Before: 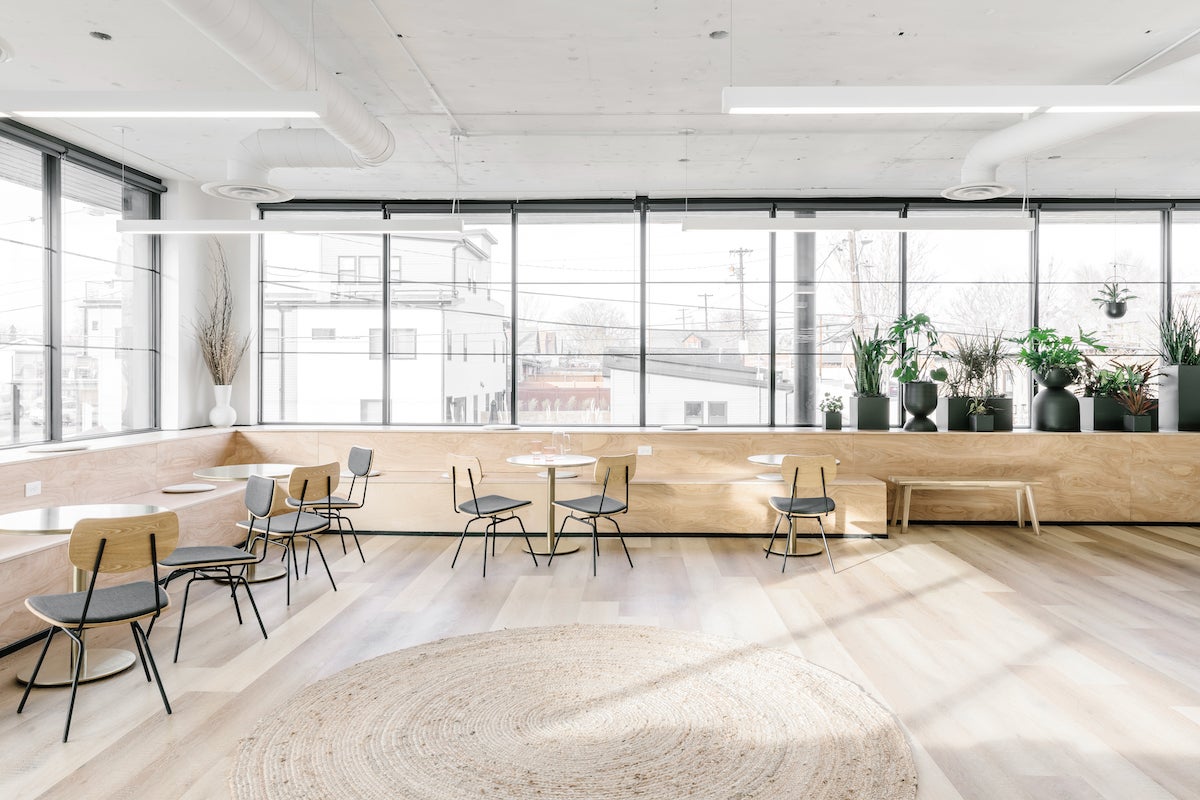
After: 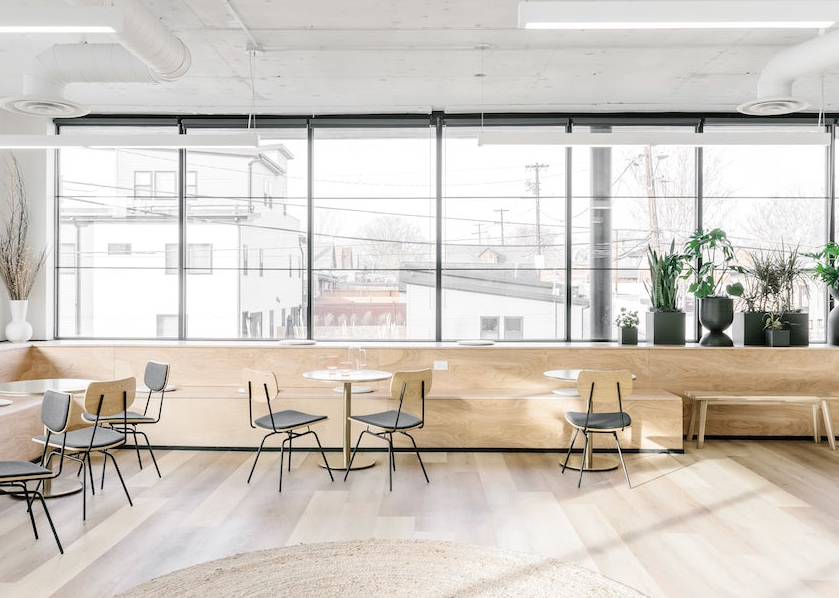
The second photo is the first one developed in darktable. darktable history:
crop and rotate: left 17.046%, top 10.659%, right 12.989%, bottom 14.553%
exposure: compensate highlight preservation false
